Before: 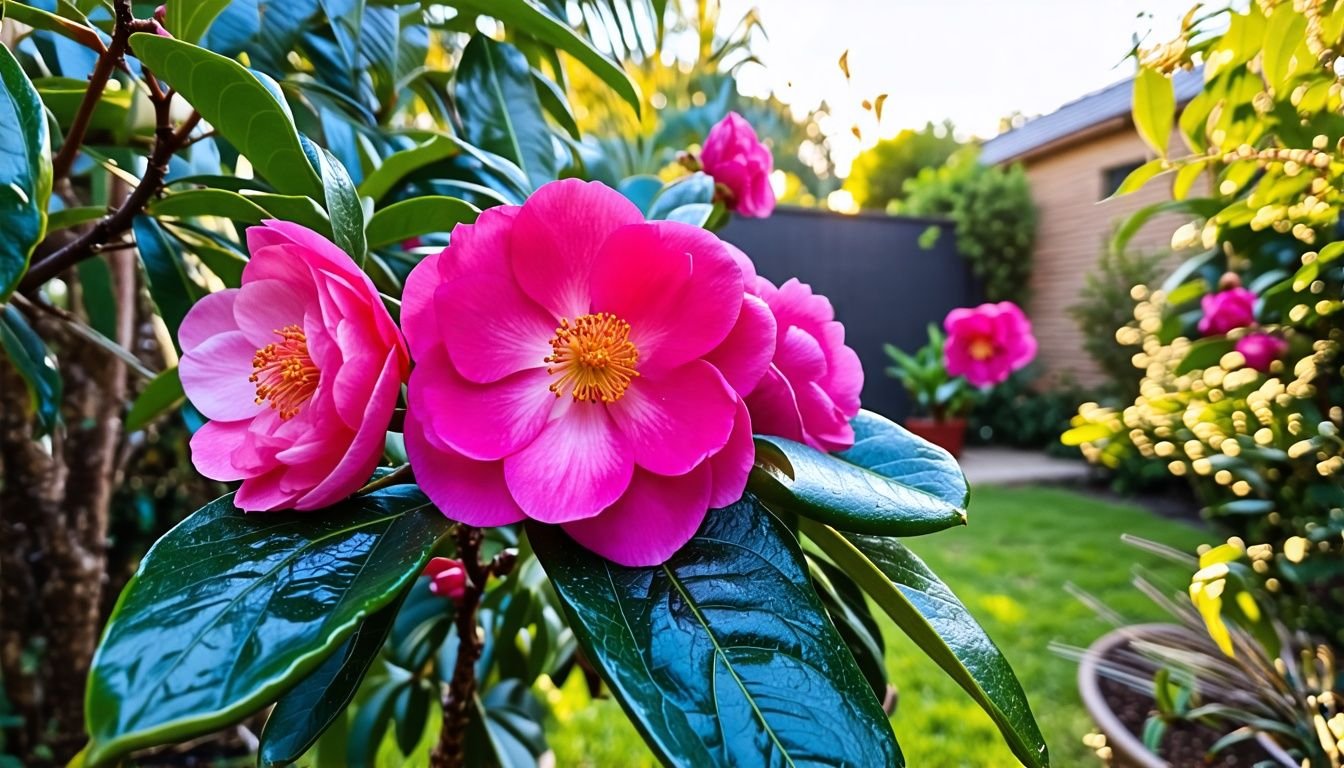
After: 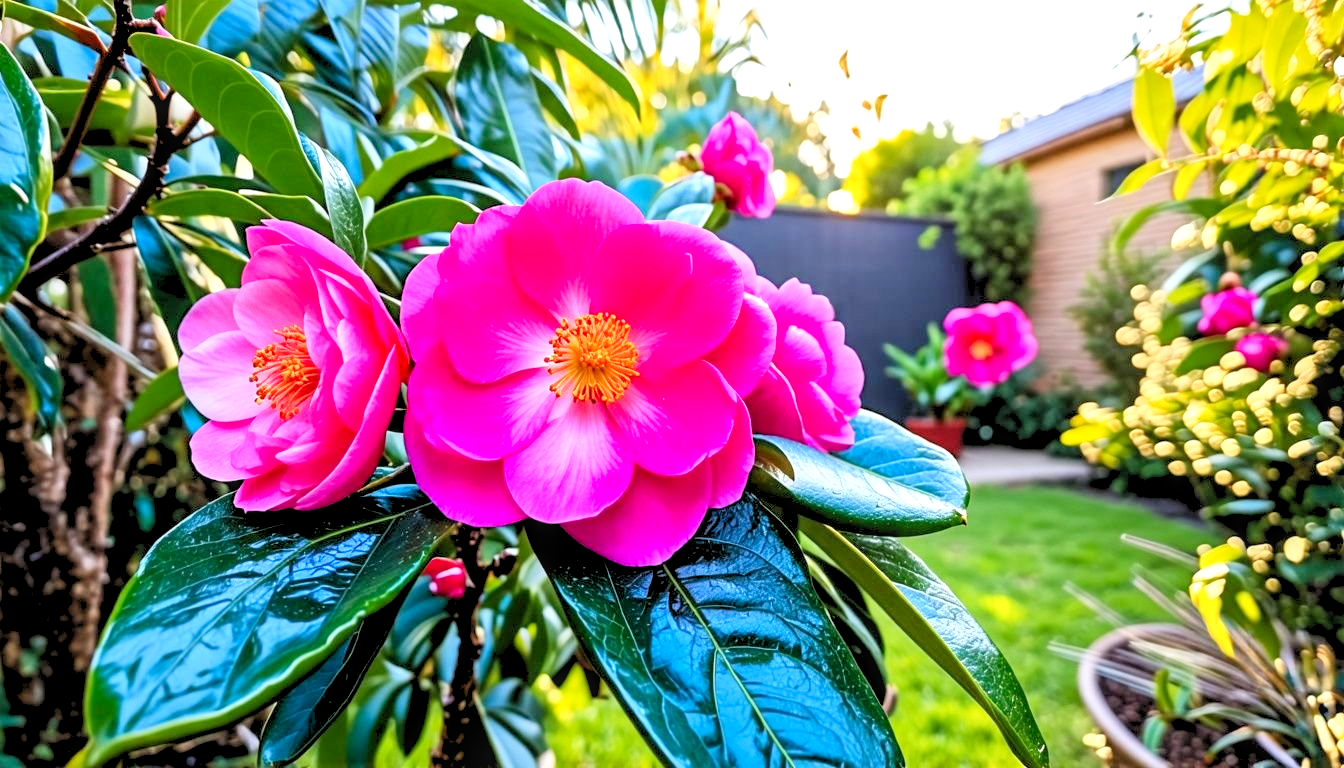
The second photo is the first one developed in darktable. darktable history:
exposure: black level correction 0, exposure 0.199 EV, compensate exposure bias true, compensate highlight preservation false
levels: levels [0.093, 0.434, 0.988]
local contrast: on, module defaults
